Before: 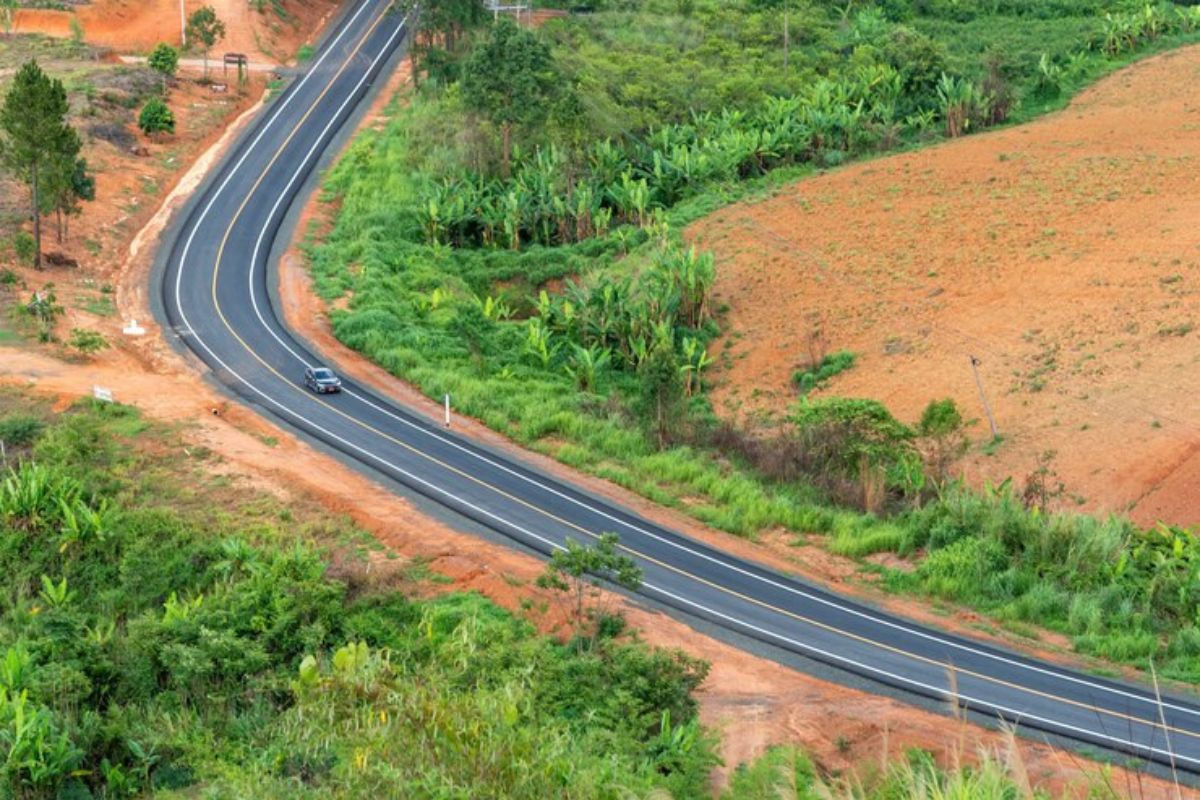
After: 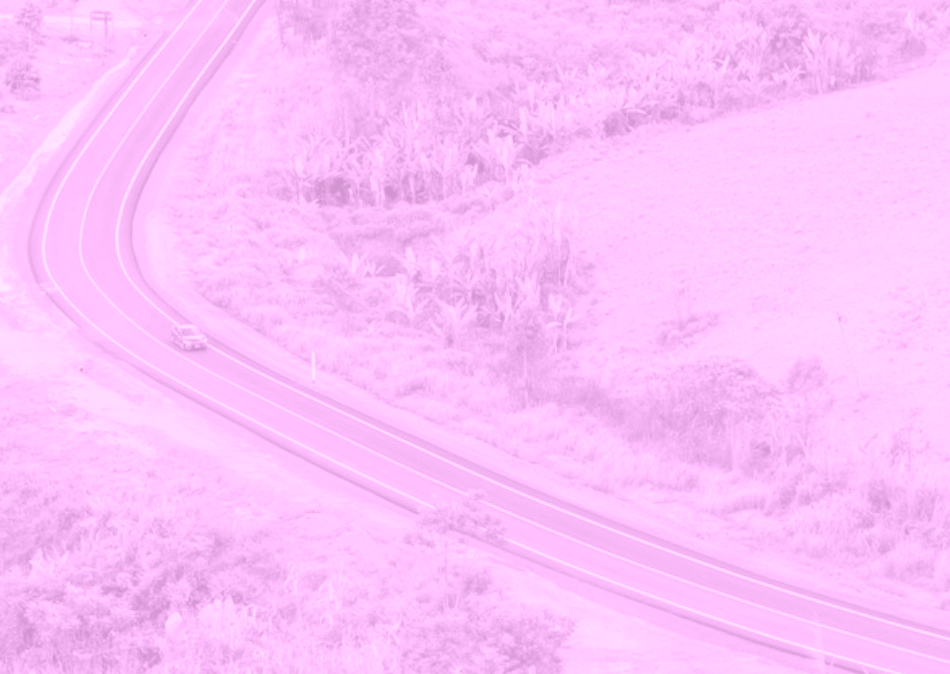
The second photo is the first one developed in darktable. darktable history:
color balance rgb: global vibrance -1%, saturation formula JzAzBz (2021)
colorize: hue 331.2°, saturation 75%, source mix 30.28%, lightness 70.52%, version 1
crop: left 11.225%, top 5.381%, right 9.565%, bottom 10.314%
white balance: red 0.98, blue 1.61
